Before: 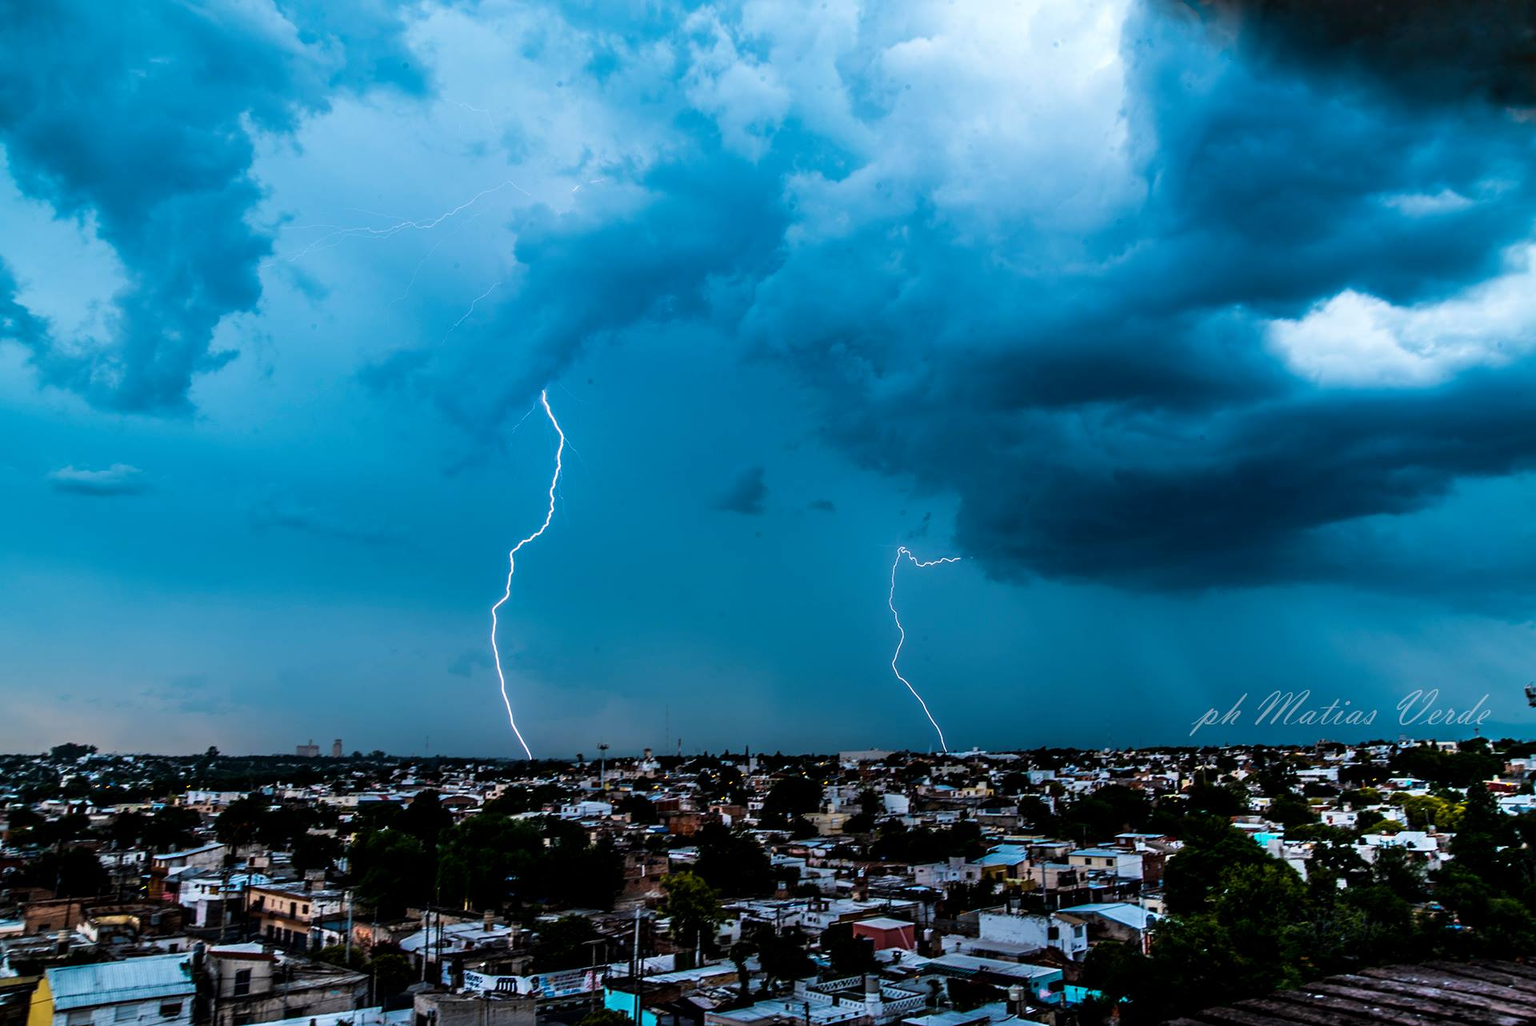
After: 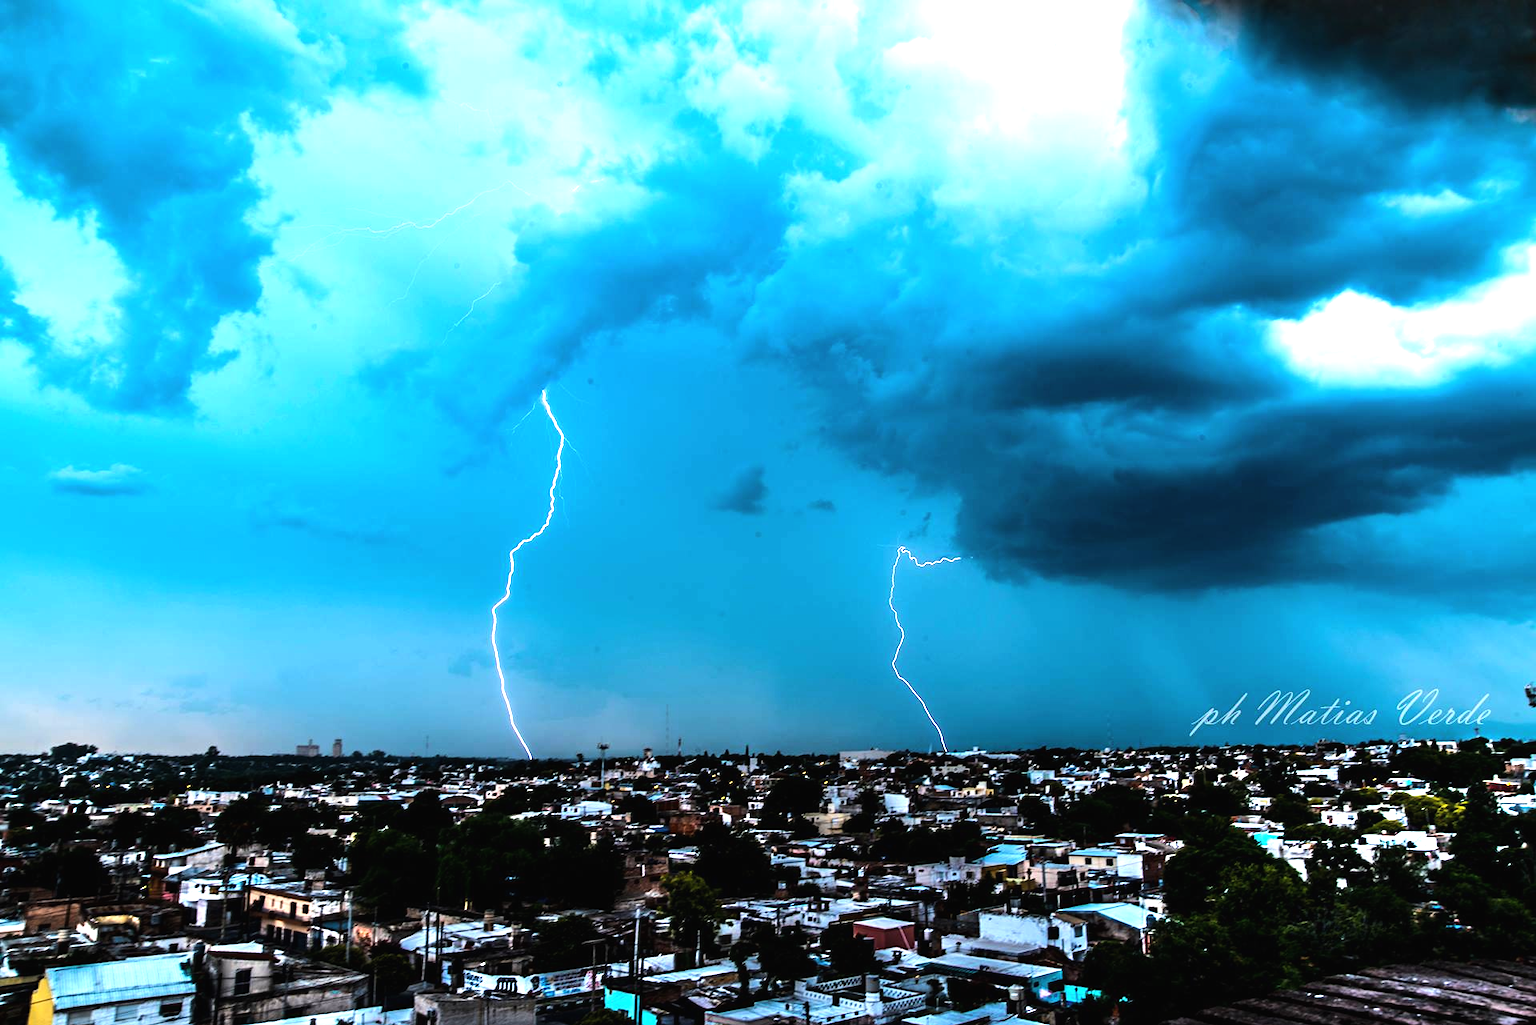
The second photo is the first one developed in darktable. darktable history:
exposure: black level correction -0.002, exposure 0.54 EV, compensate highlight preservation false
tone equalizer: -8 EV -0.75 EV, -7 EV -0.7 EV, -6 EV -0.6 EV, -5 EV -0.4 EV, -3 EV 0.4 EV, -2 EV 0.6 EV, -1 EV 0.7 EV, +0 EV 0.75 EV, edges refinement/feathering 500, mask exposure compensation -1.57 EV, preserve details no
